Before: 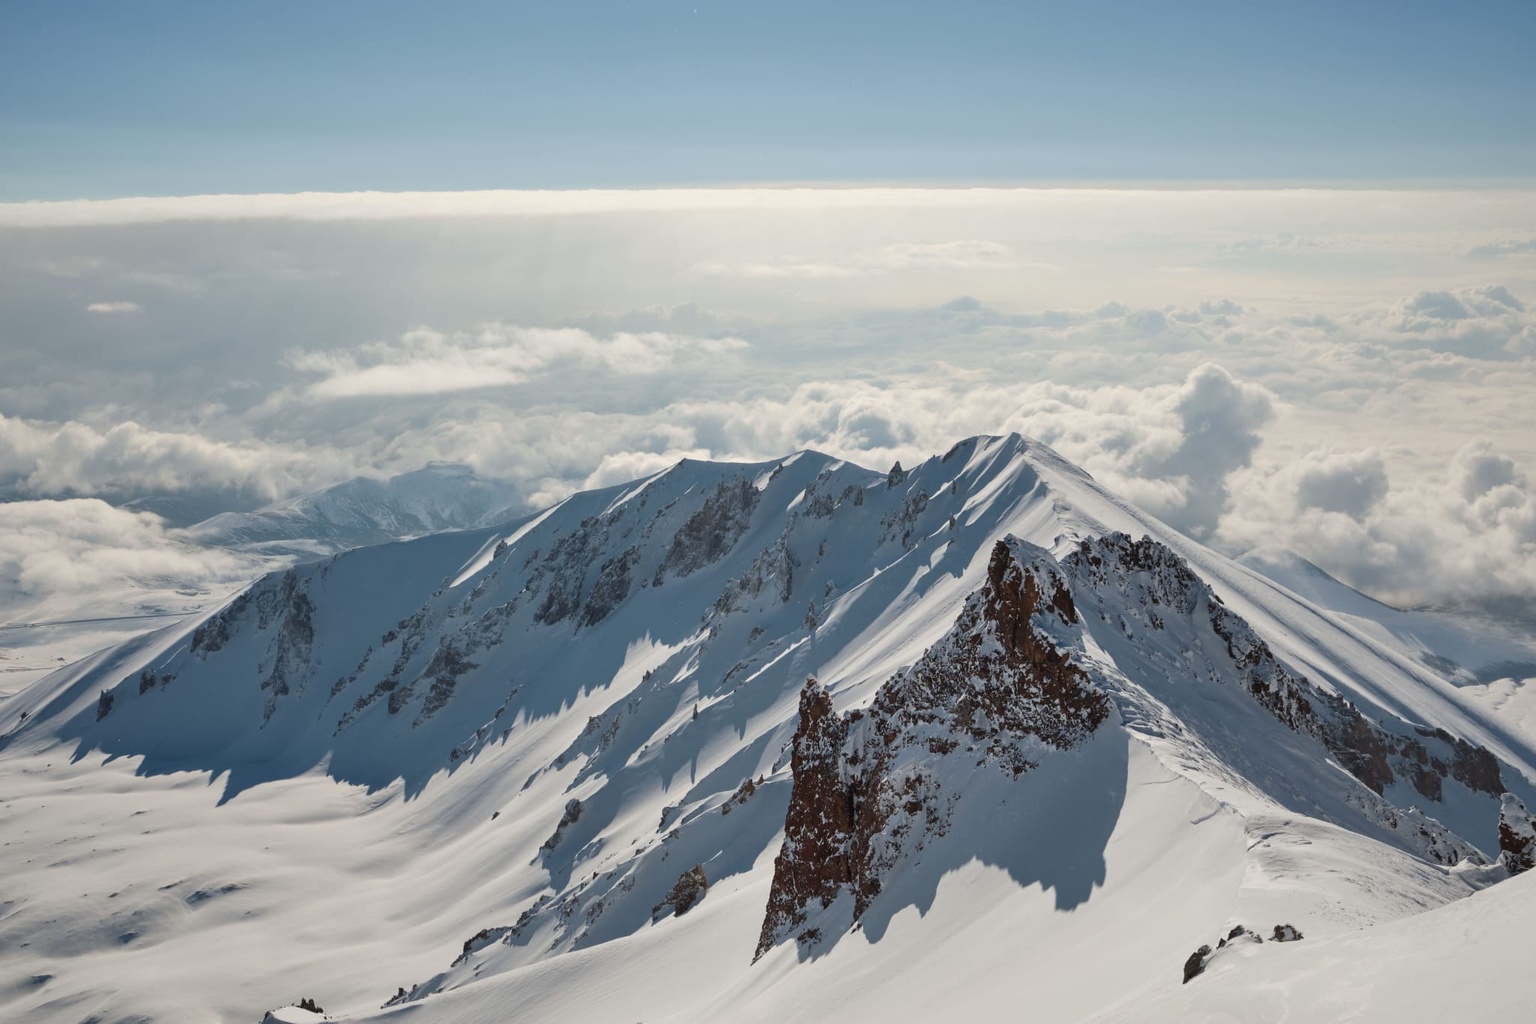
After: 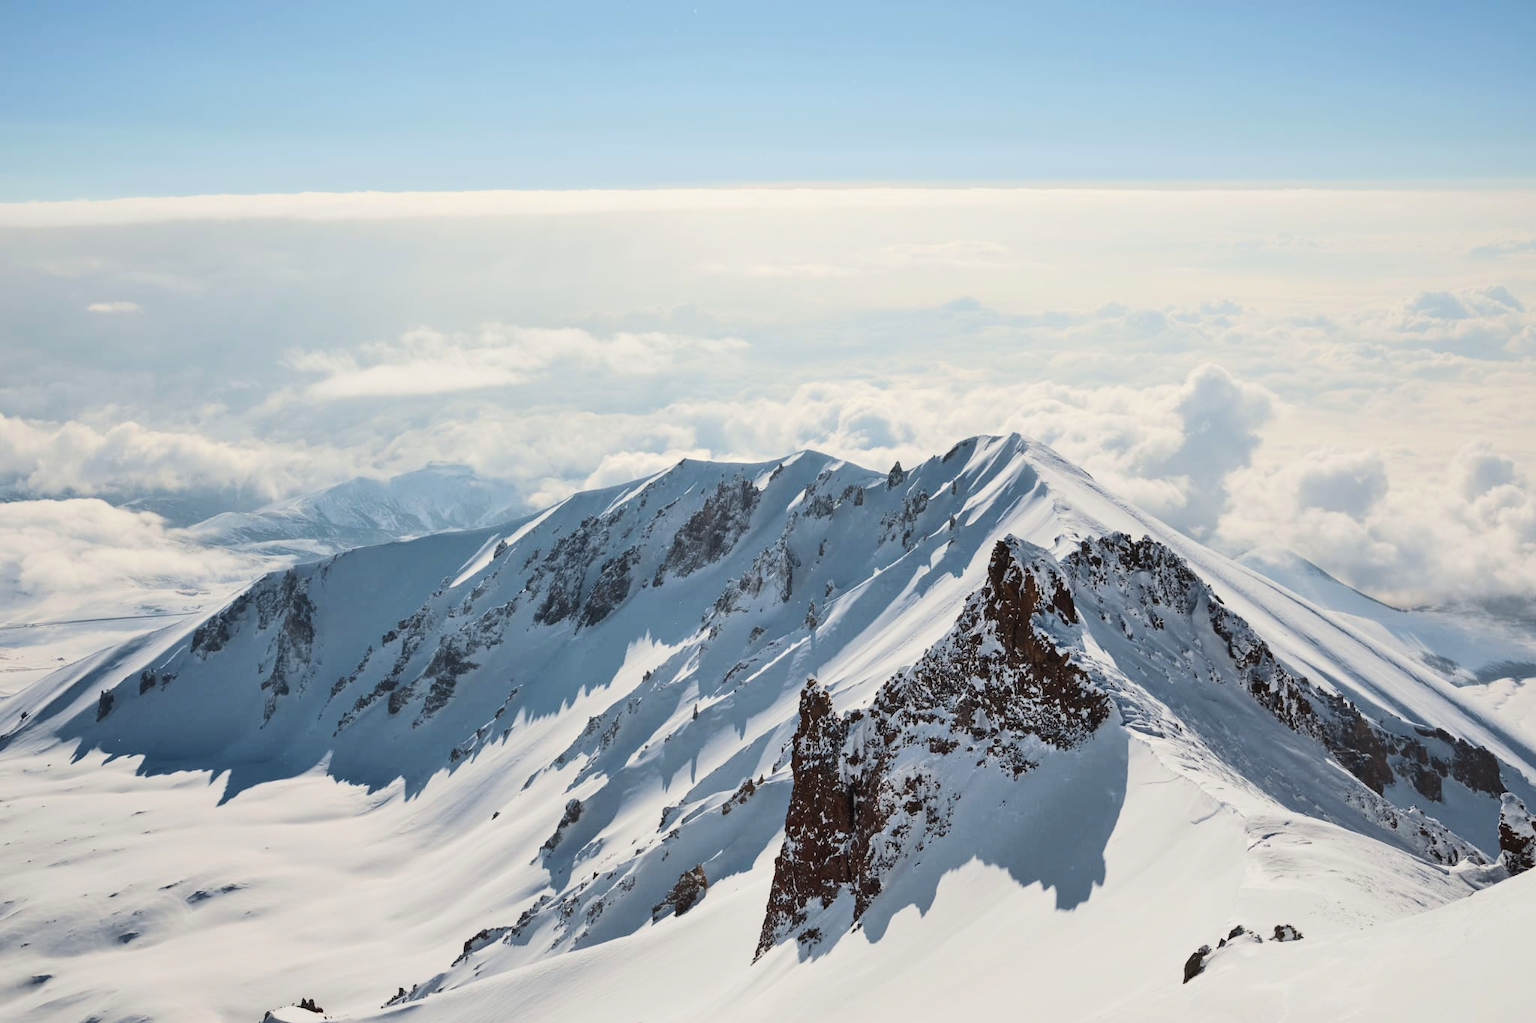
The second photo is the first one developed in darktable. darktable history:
tone equalizer: on, module defaults
rgb curve: curves: ch0 [(0, 0) (0.284, 0.292) (0.505, 0.644) (1, 1)], compensate middle gray true
